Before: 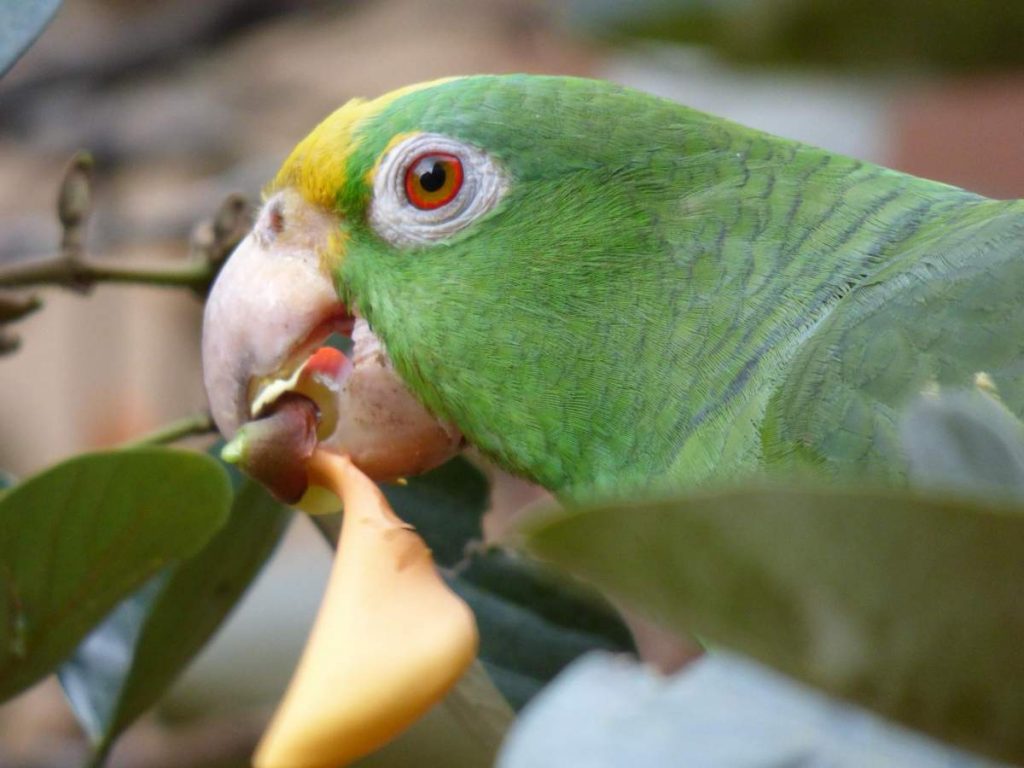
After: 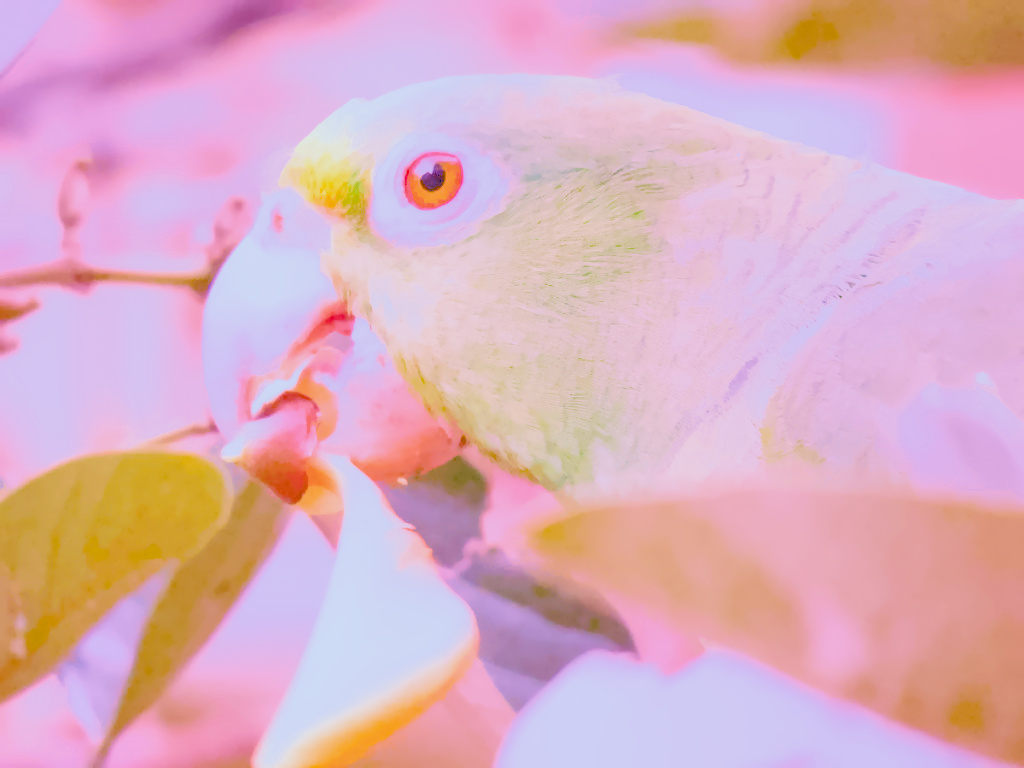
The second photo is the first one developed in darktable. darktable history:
local contrast: on, module defaults
color calibration: x 0.38, y 0.39, temperature 4086.04 K
denoise (profiled): preserve shadows 1.52, scattering 0.002, a [-1, 0, 0], compensate highlight preservation false
exposure: black level correction 0, exposure 0.7 EV, compensate exposure bias true, compensate highlight preservation false
filmic rgb: black relative exposure -6.82 EV, white relative exposure 5.89 EV, hardness 2.71
haze removal: compatibility mode true, adaptive false
highlight reconstruction: on, module defaults
lens correction: scale 1, crop 1, focal 35, aperture 9, distance 1000, camera "Canon EOS RP", lens "Canon RF 35mm F1.8 MACRO IS STM"
white balance: red 2.229, blue 1.46
velvia: on, module defaults
color balance rgb: perceptual saturation grading › global saturation 45%, perceptual saturation grading › highlights -25%, perceptual saturation grading › shadows 50%, perceptual brilliance grading › global brilliance 3%, global vibrance 3%
